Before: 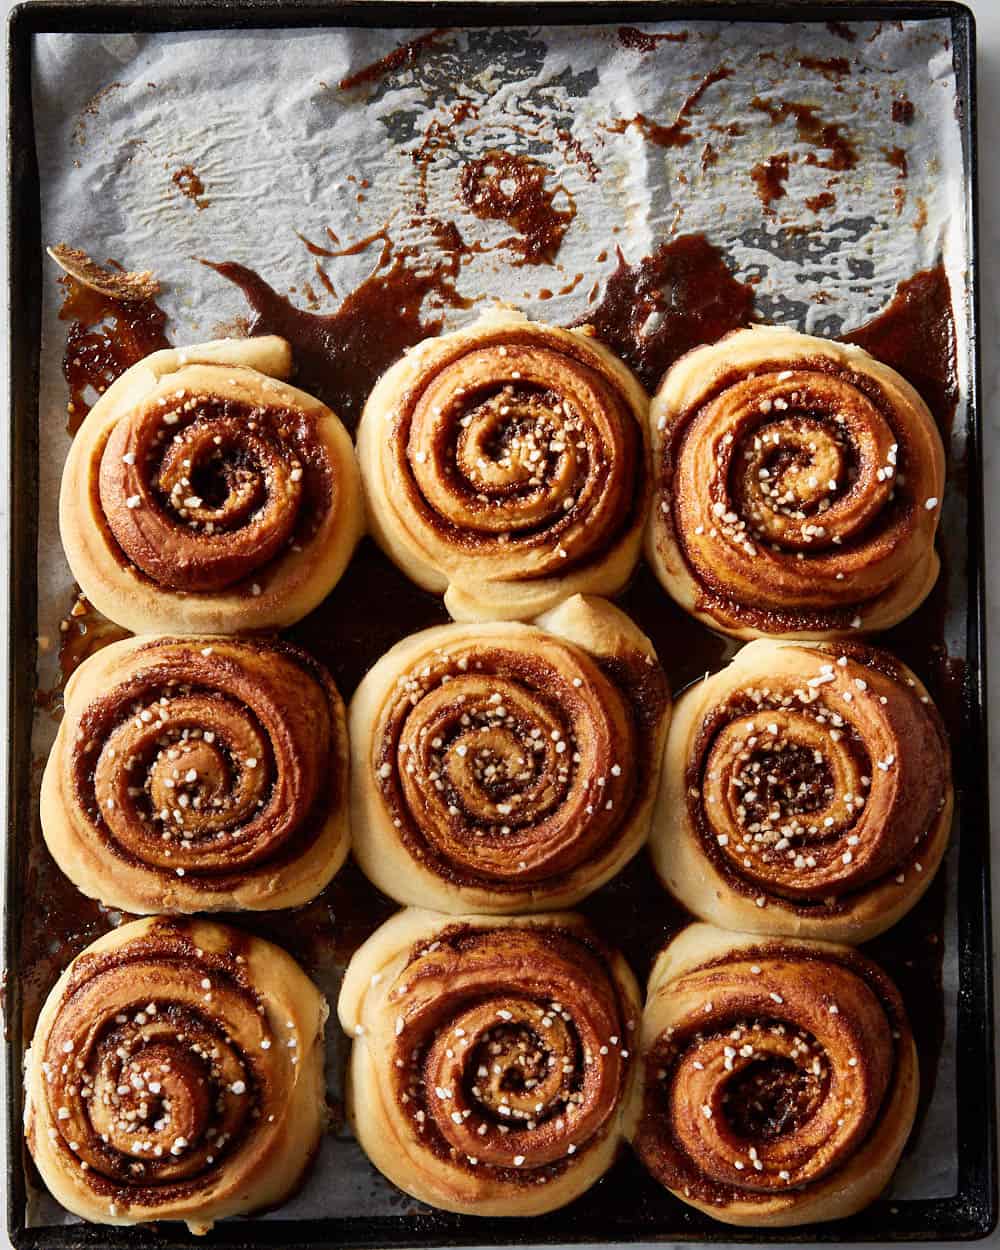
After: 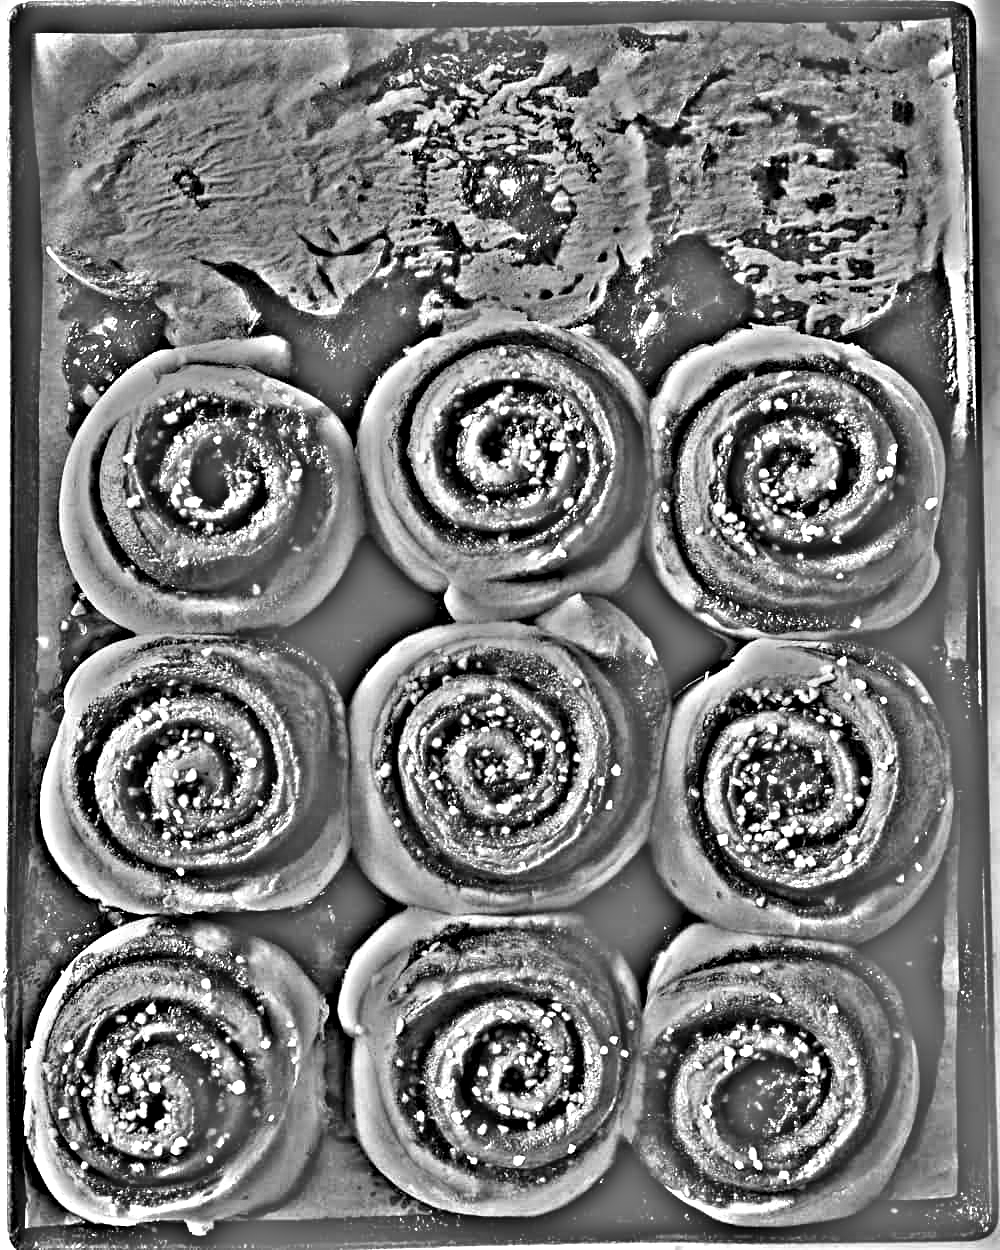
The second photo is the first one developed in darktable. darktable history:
highpass: sharpness 49.79%, contrast boost 49.79%
graduated density: hue 238.83°, saturation 50%
color balance rgb: perceptual saturation grading › global saturation 20%, global vibrance 20%
